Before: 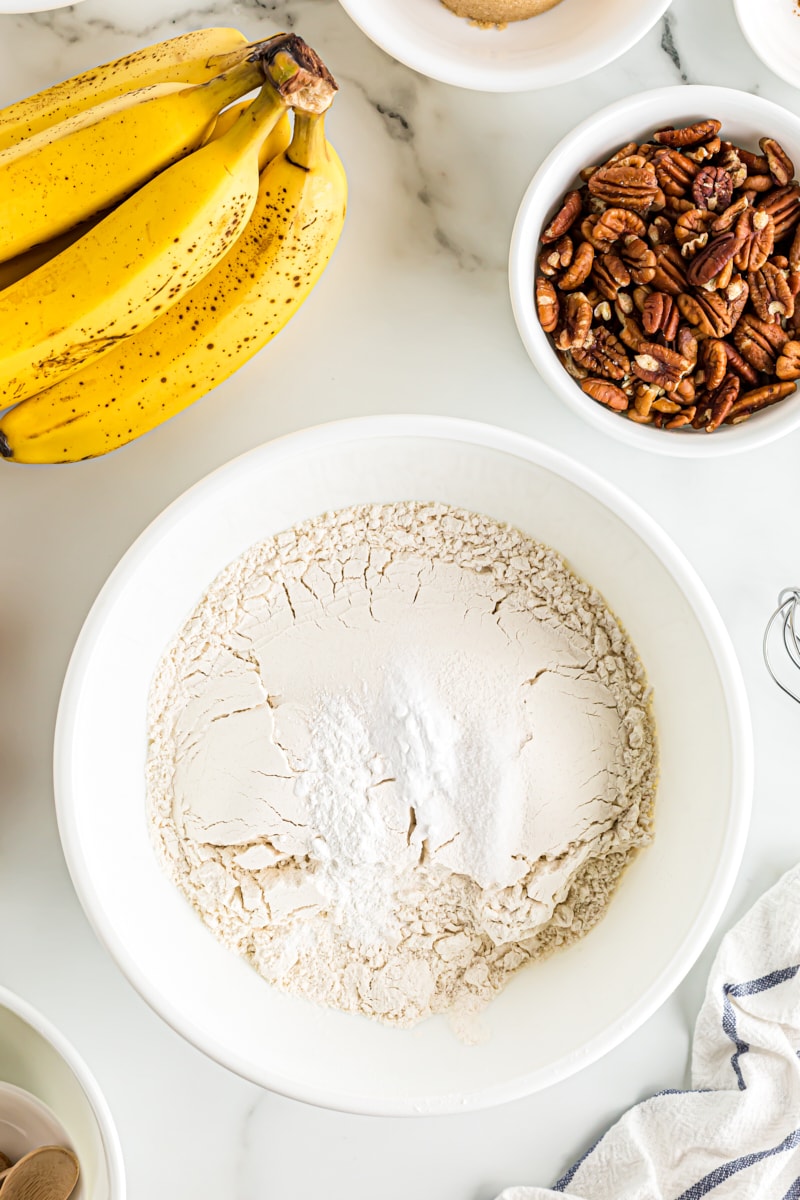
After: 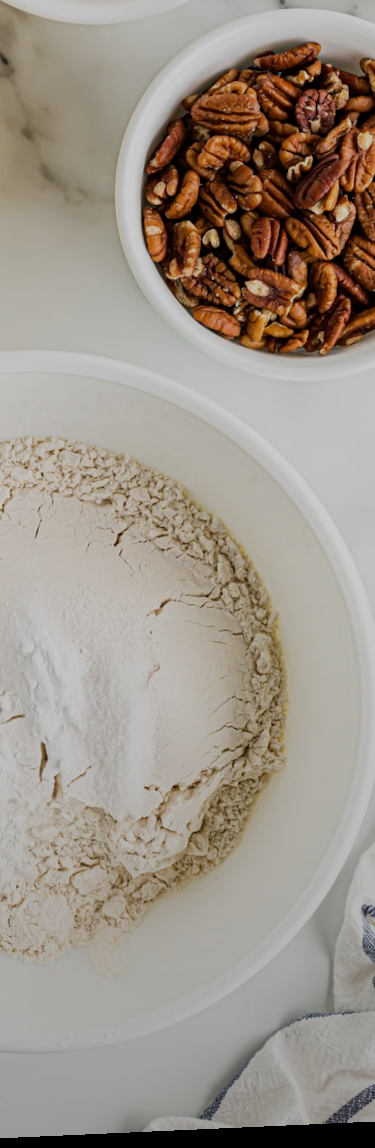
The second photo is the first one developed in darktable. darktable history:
rotate and perspective: rotation -2.56°, automatic cropping off
graduated density: rotation -180°, offset 24.95
crop: left 47.628%, top 6.643%, right 7.874%
exposure: black level correction 0, exposure -0.766 EV, compensate highlight preservation false
